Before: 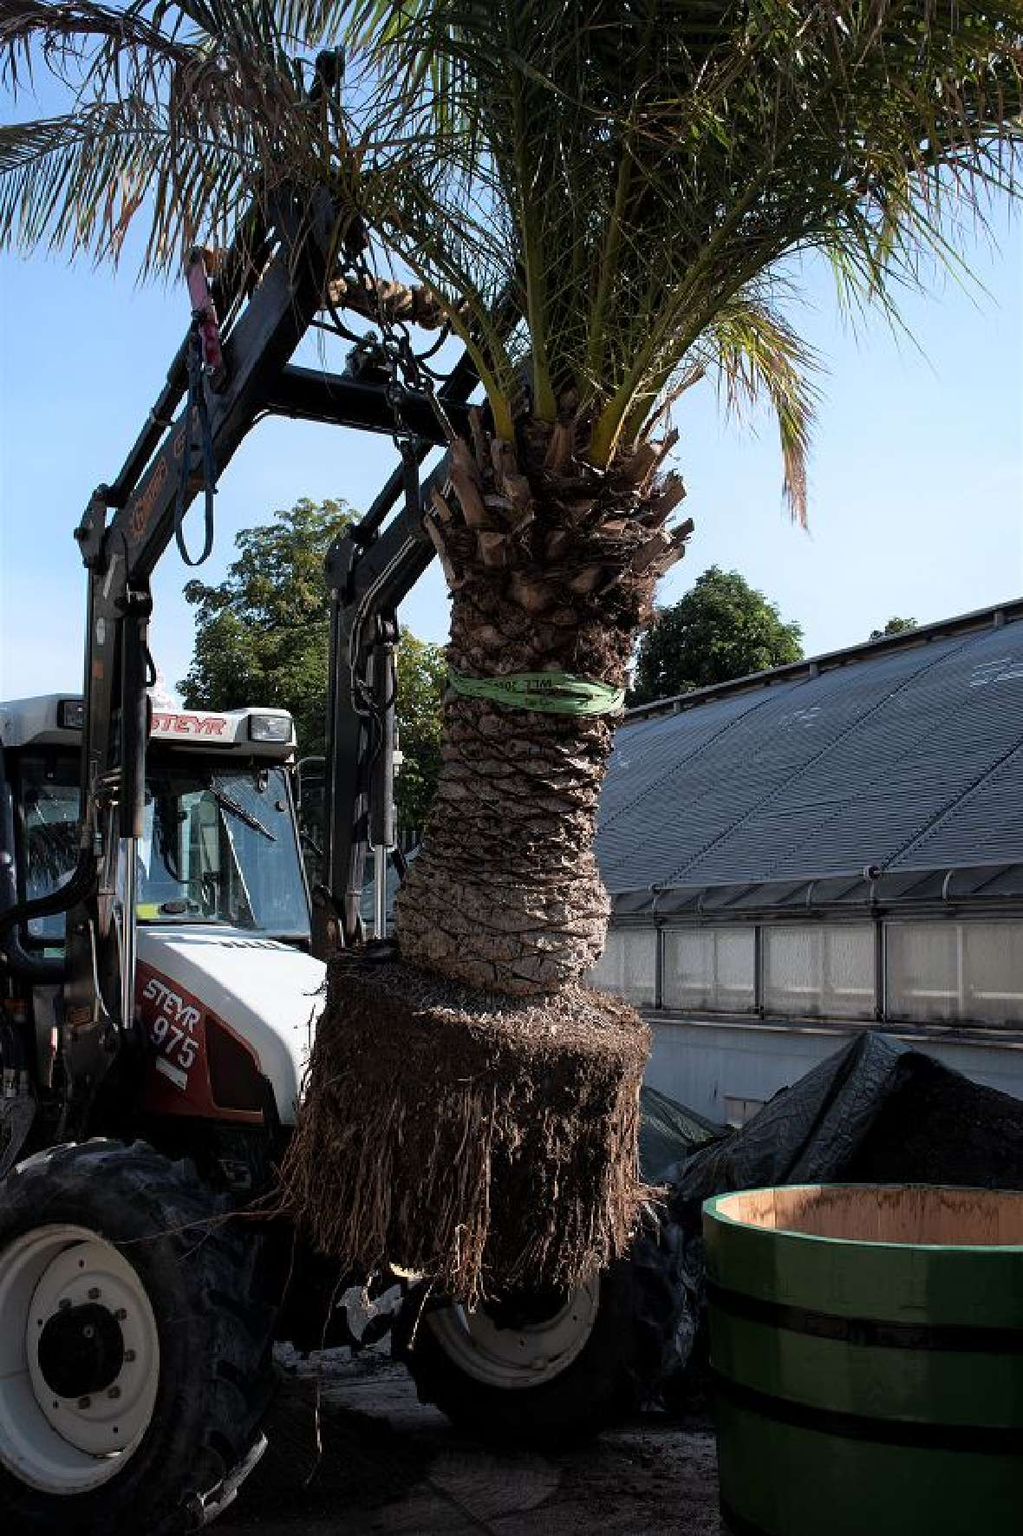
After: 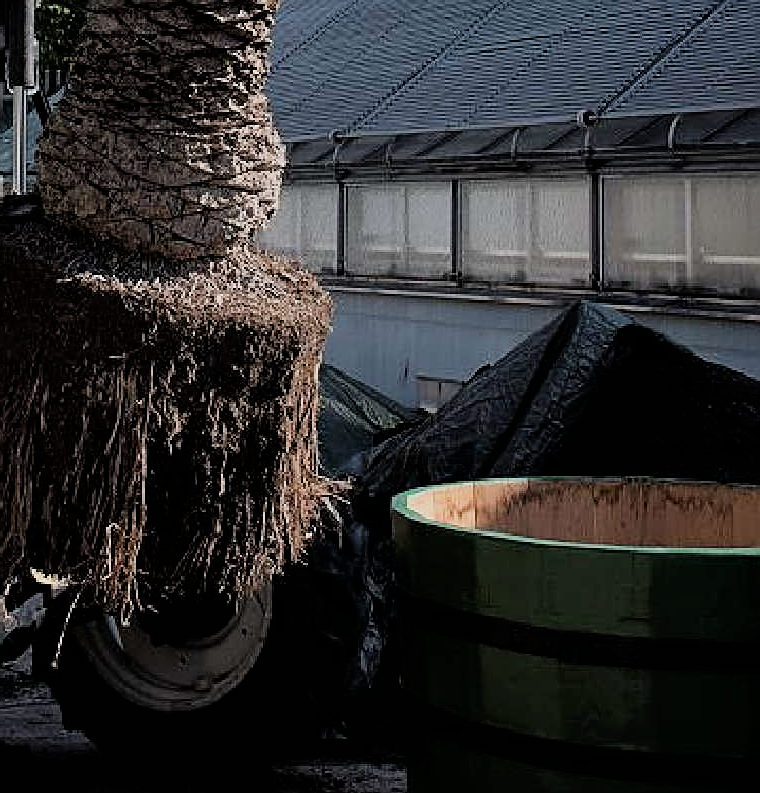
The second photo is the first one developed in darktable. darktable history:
sharpen: amount 0.6
filmic rgb: black relative exposure -7.65 EV, white relative exposure 4.56 EV, hardness 3.61
levels: levels [0, 0.476, 0.951]
crop and rotate: left 35.509%, top 50.238%, bottom 4.934%
tone equalizer: -7 EV 0.13 EV, smoothing diameter 25%, edges refinement/feathering 10, preserve details guided filter
